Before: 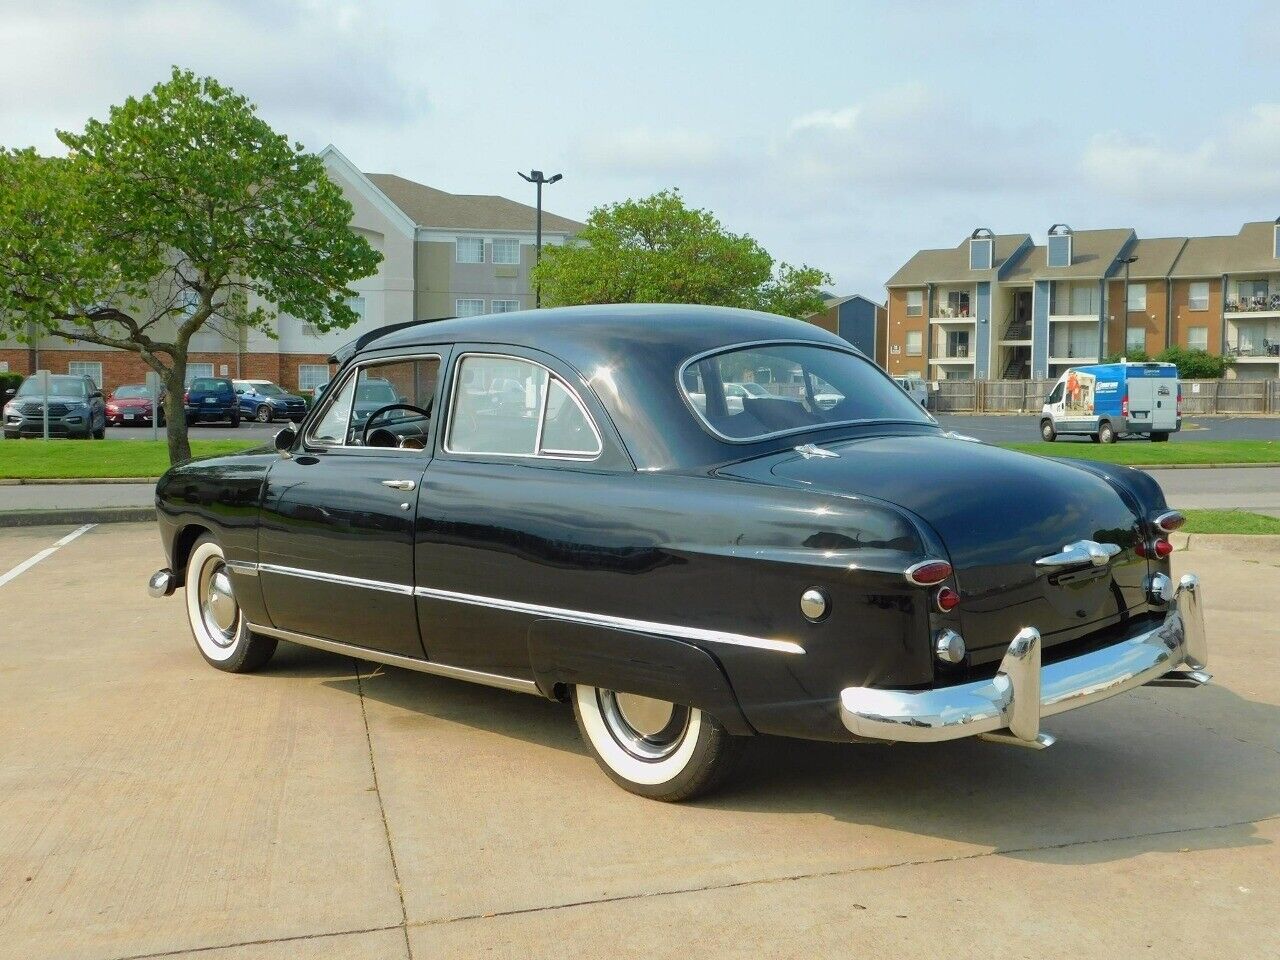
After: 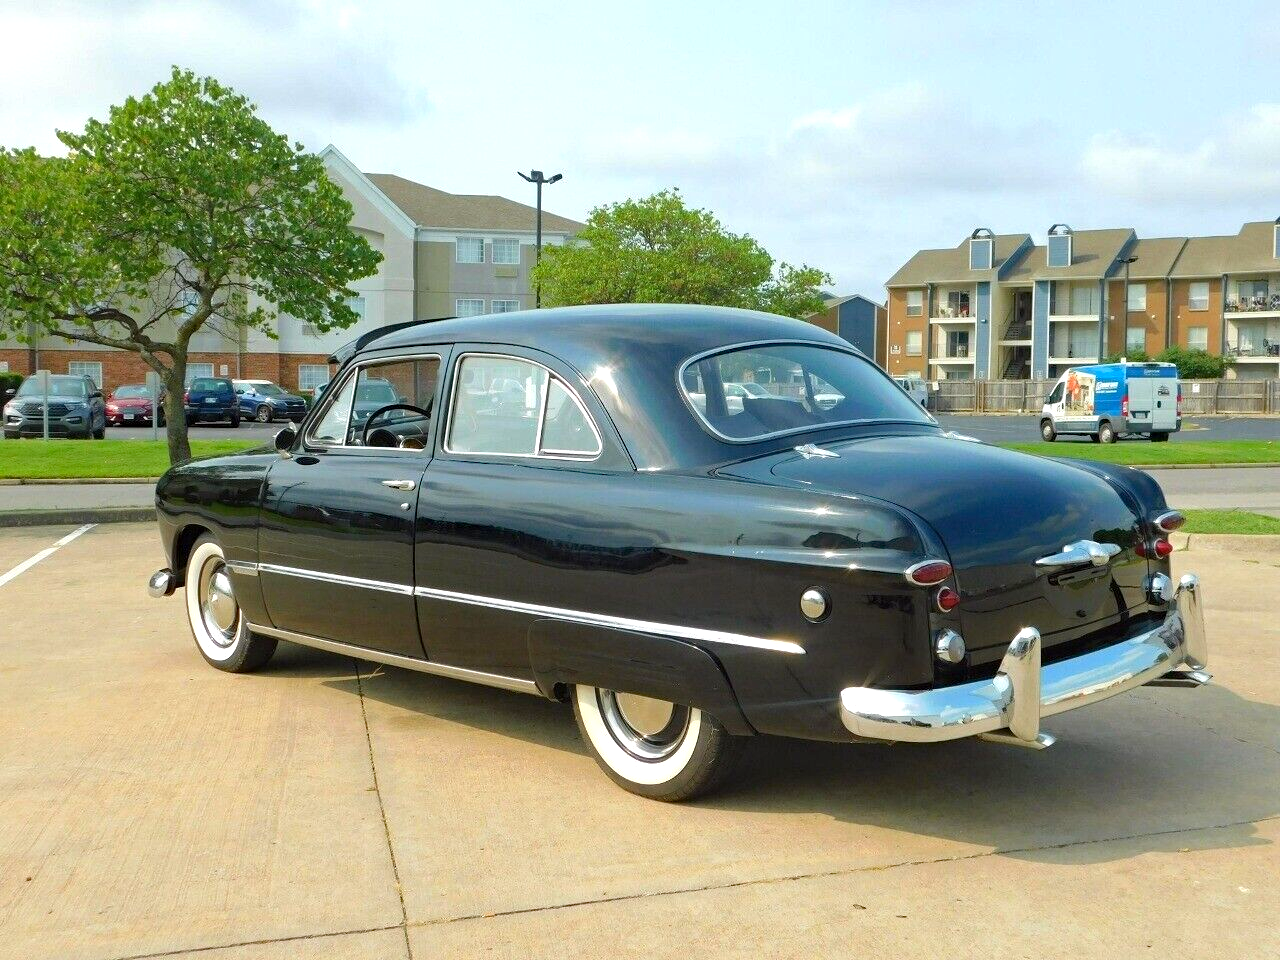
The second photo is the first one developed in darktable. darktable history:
exposure: exposure 0.377 EV, compensate exposure bias true, compensate highlight preservation false
haze removal: compatibility mode true, adaptive false
